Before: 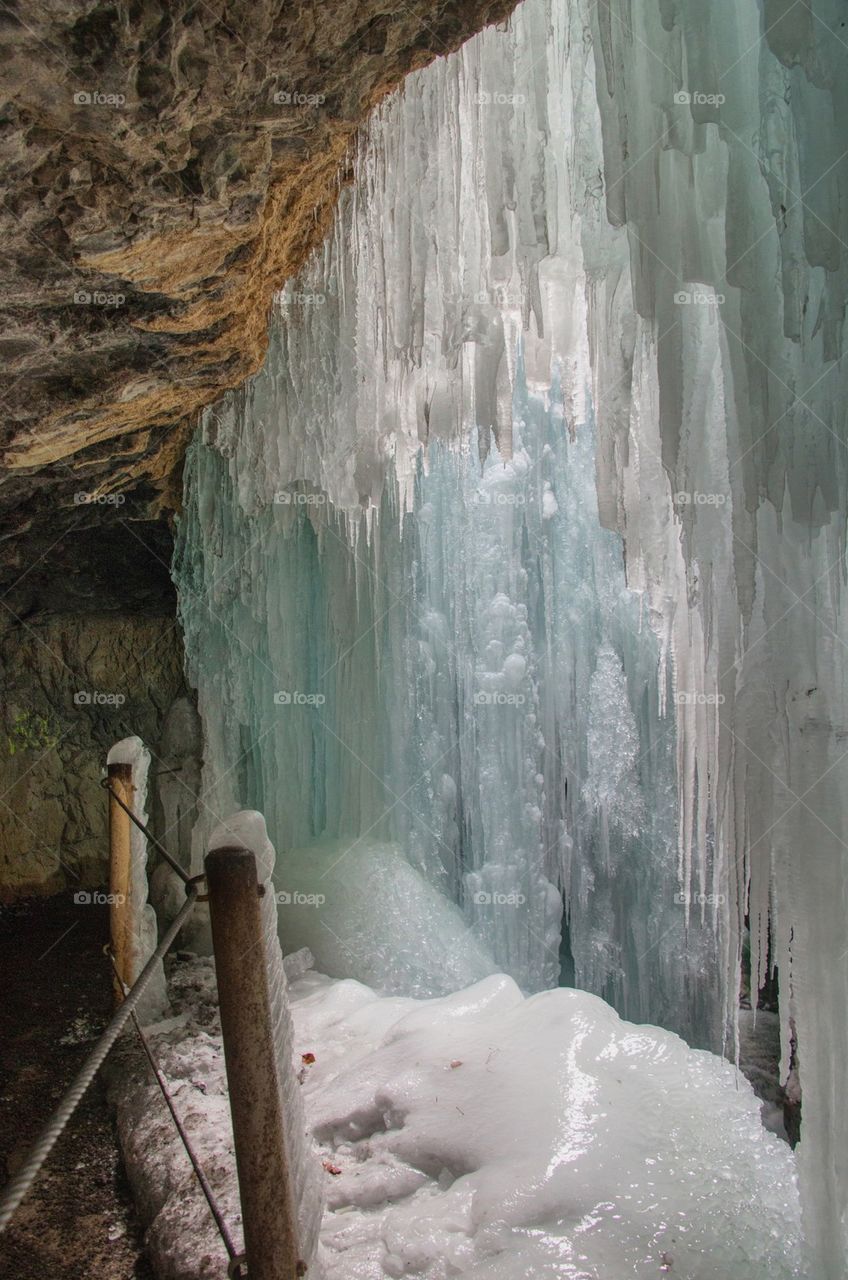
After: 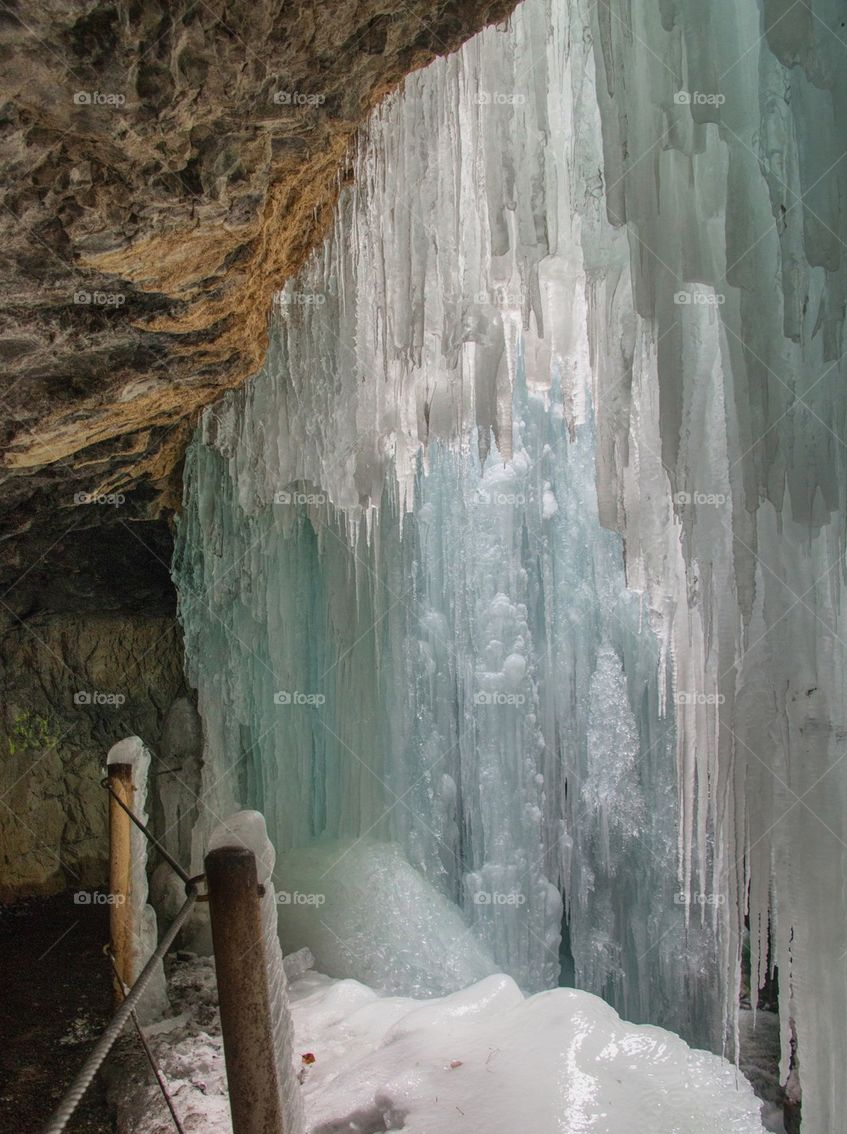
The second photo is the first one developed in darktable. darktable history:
crop and rotate: top 0%, bottom 11.344%
